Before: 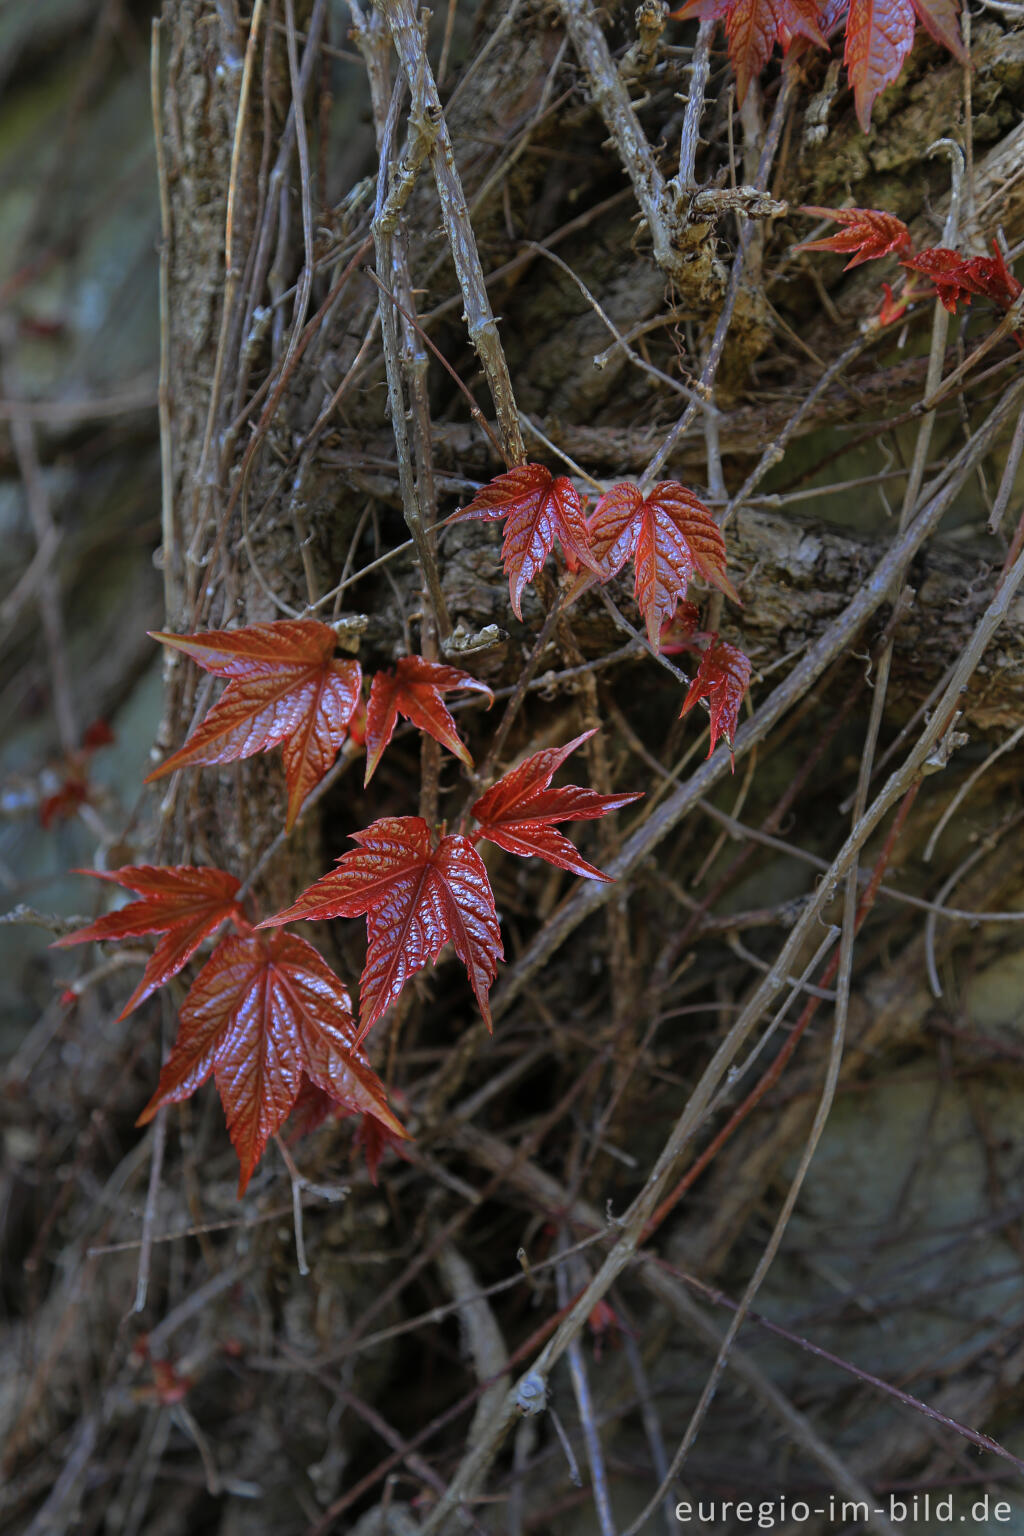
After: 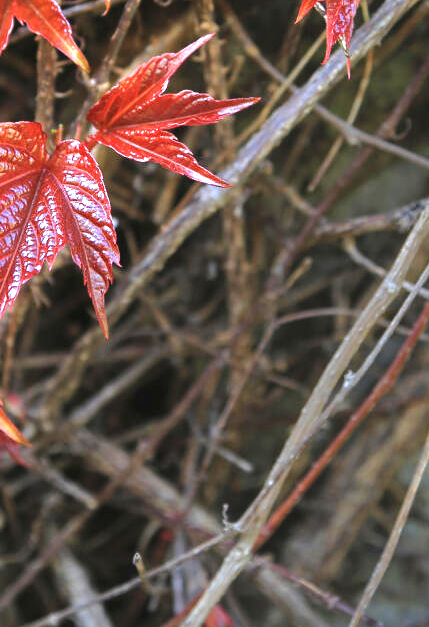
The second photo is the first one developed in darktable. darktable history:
tone equalizer: edges refinement/feathering 500, mask exposure compensation -1.57 EV, preserve details no
exposure: black level correction -0.002, exposure 1.333 EV, compensate exposure bias true, compensate highlight preservation false
crop: left 37.593%, top 45.312%, right 20.509%, bottom 13.813%
